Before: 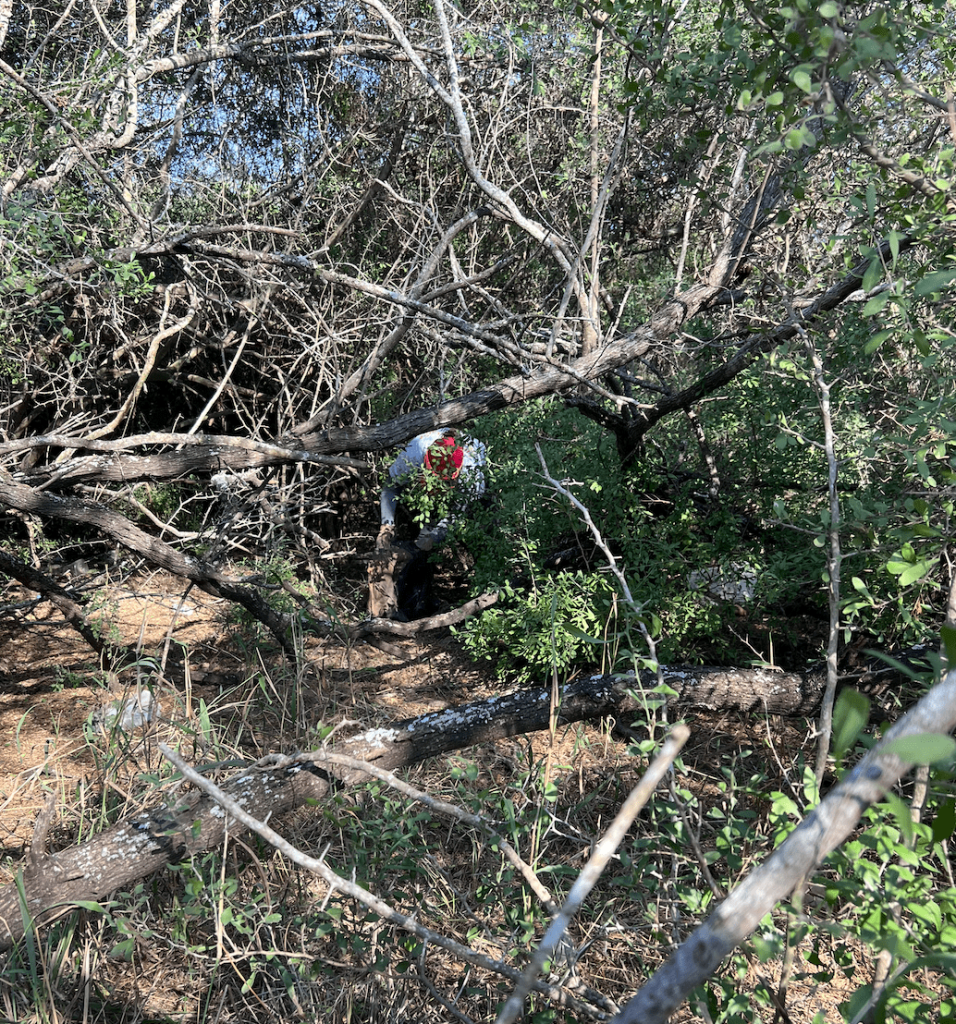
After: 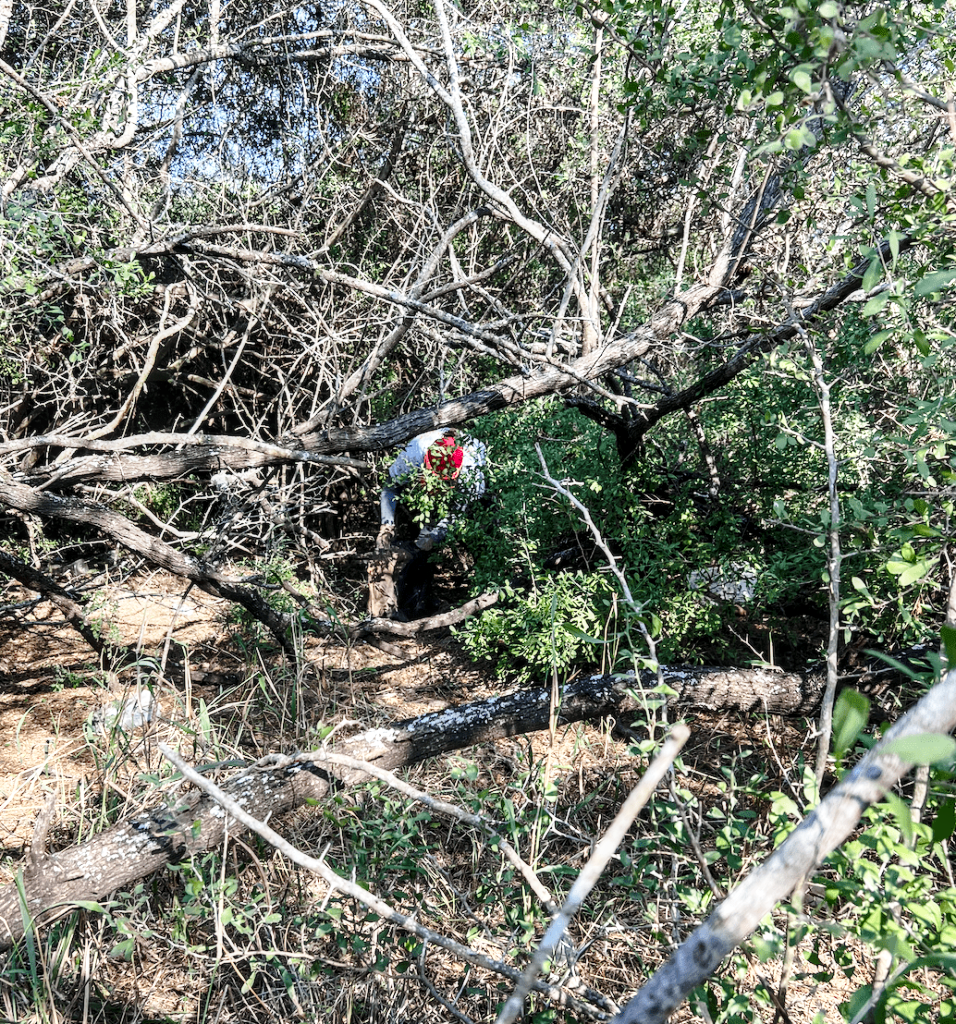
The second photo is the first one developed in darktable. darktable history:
base curve: curves: ch0 [(0, 0) (0.028, 0.03) (0.121, 0.232) (0.46, 0.748) (0.859, 0.968) (1, 1)], preserve colors none
local contrast: detail 130%
tone equalizer: luminance estimator HSV value / RGB max
